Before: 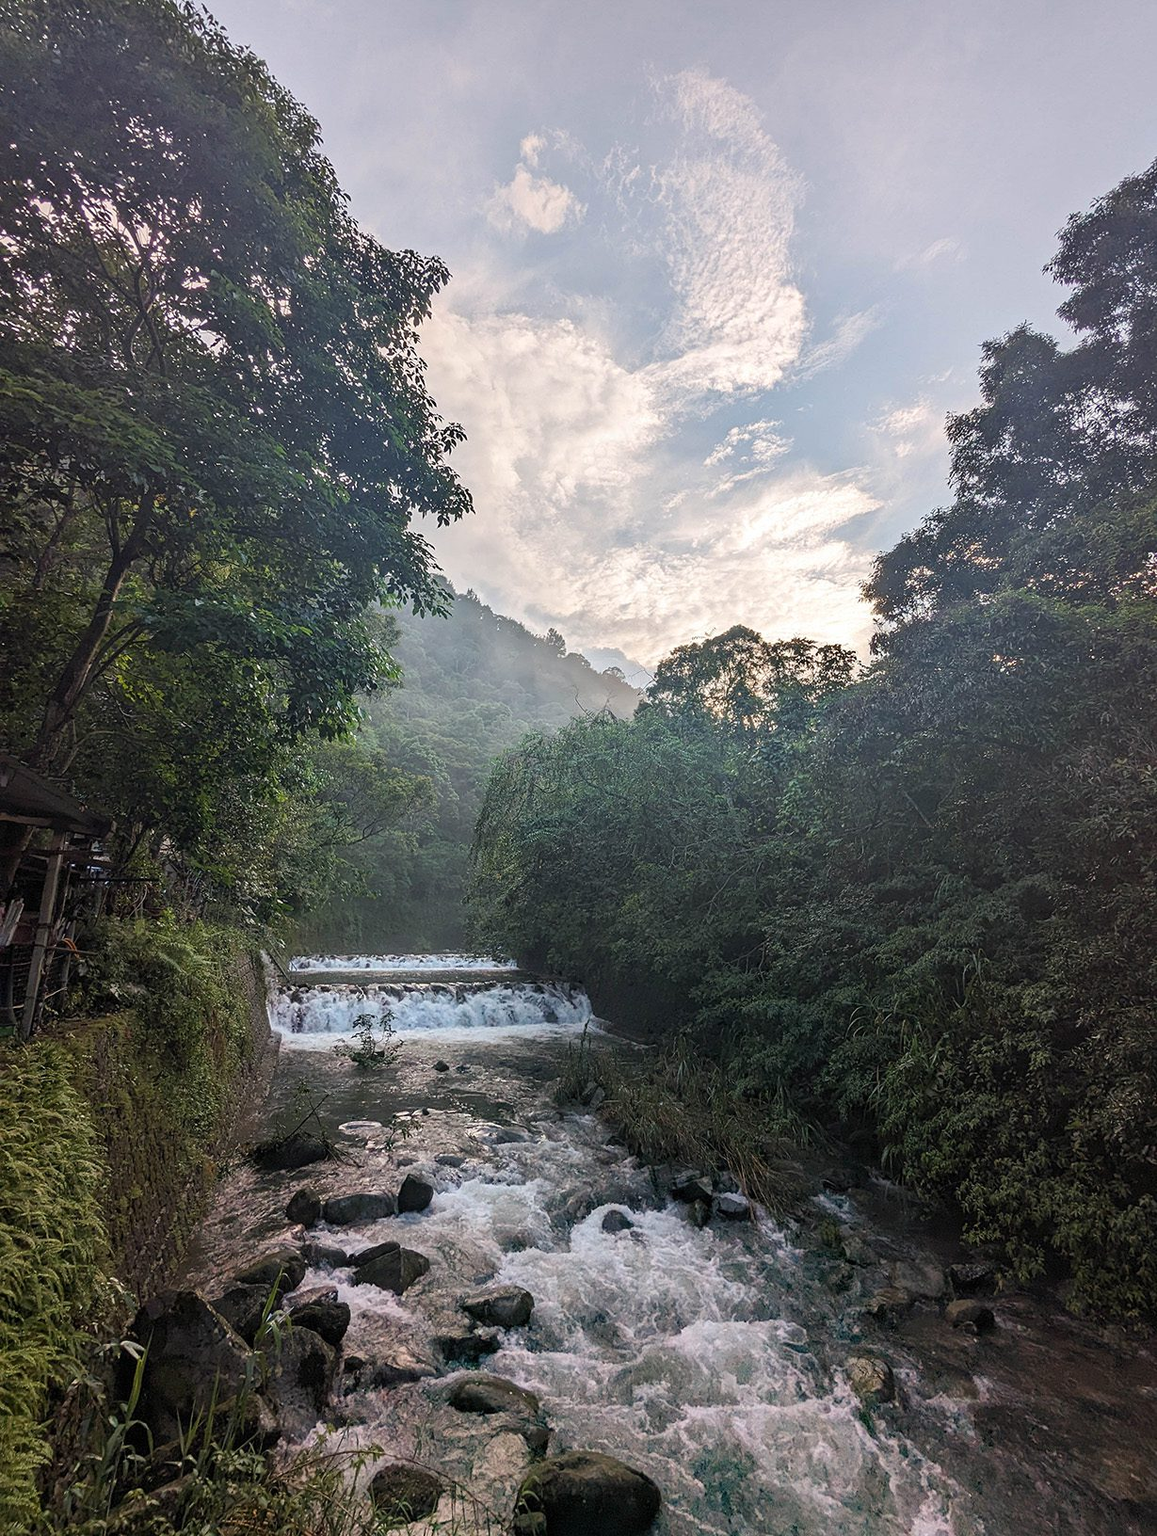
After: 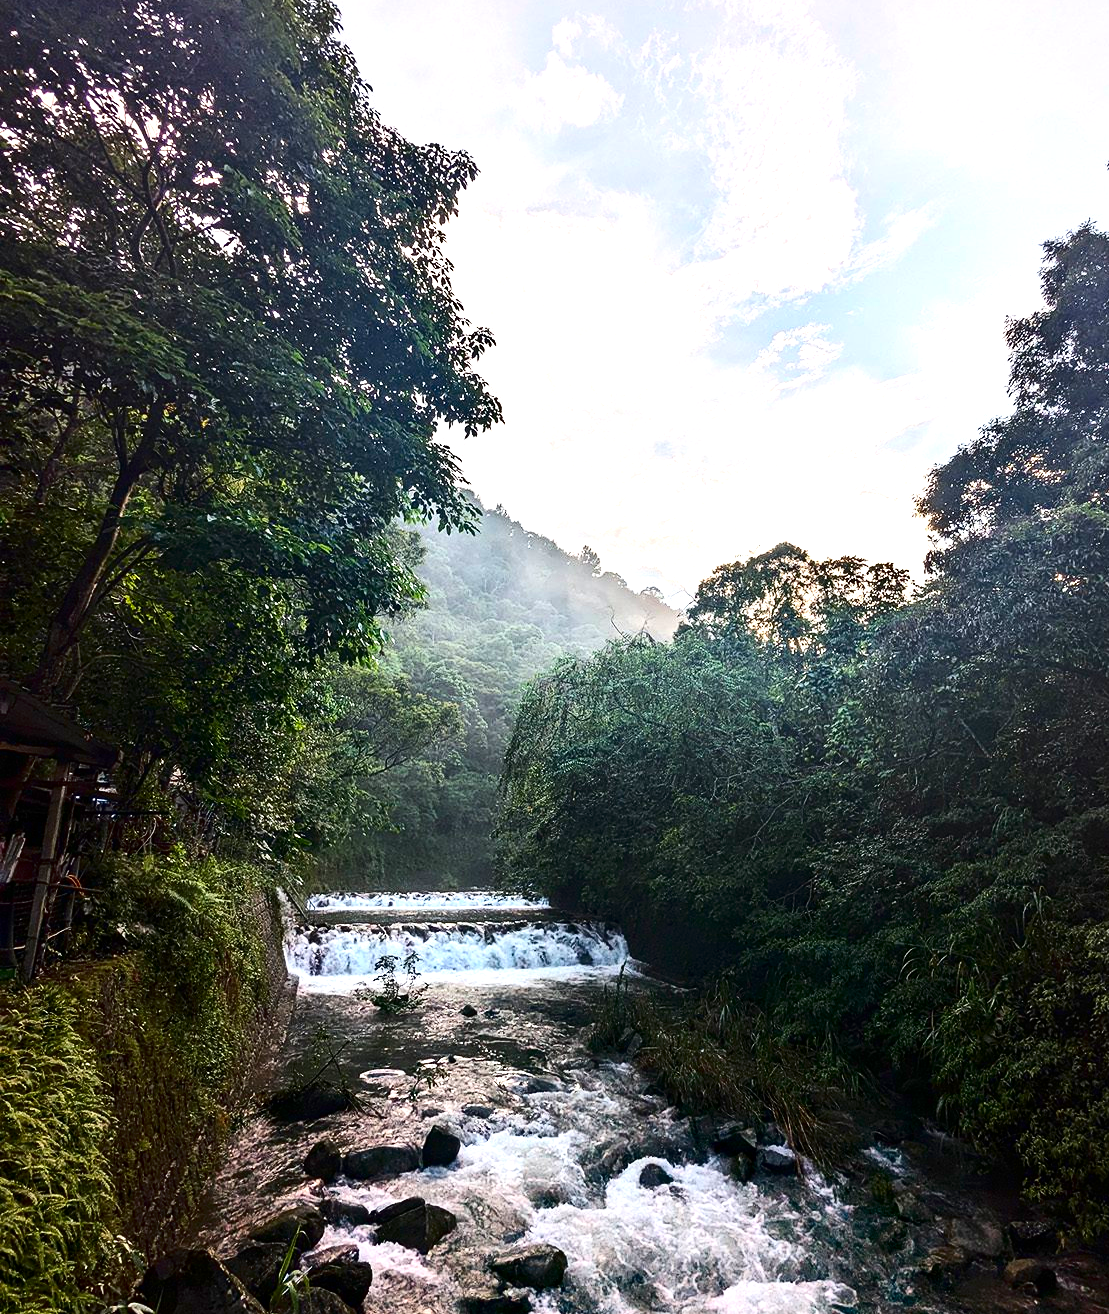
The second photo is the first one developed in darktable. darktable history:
exposure: black level correction 0, exposure 0.9 EV, compensate highlight preservation false
crop: top 7.49%, right 9.717%, bottom 11.943%
contrast brightness saturation: contrast 0.24, brightness -0.24, saturation 0.14
color balance: output saturation 110%
